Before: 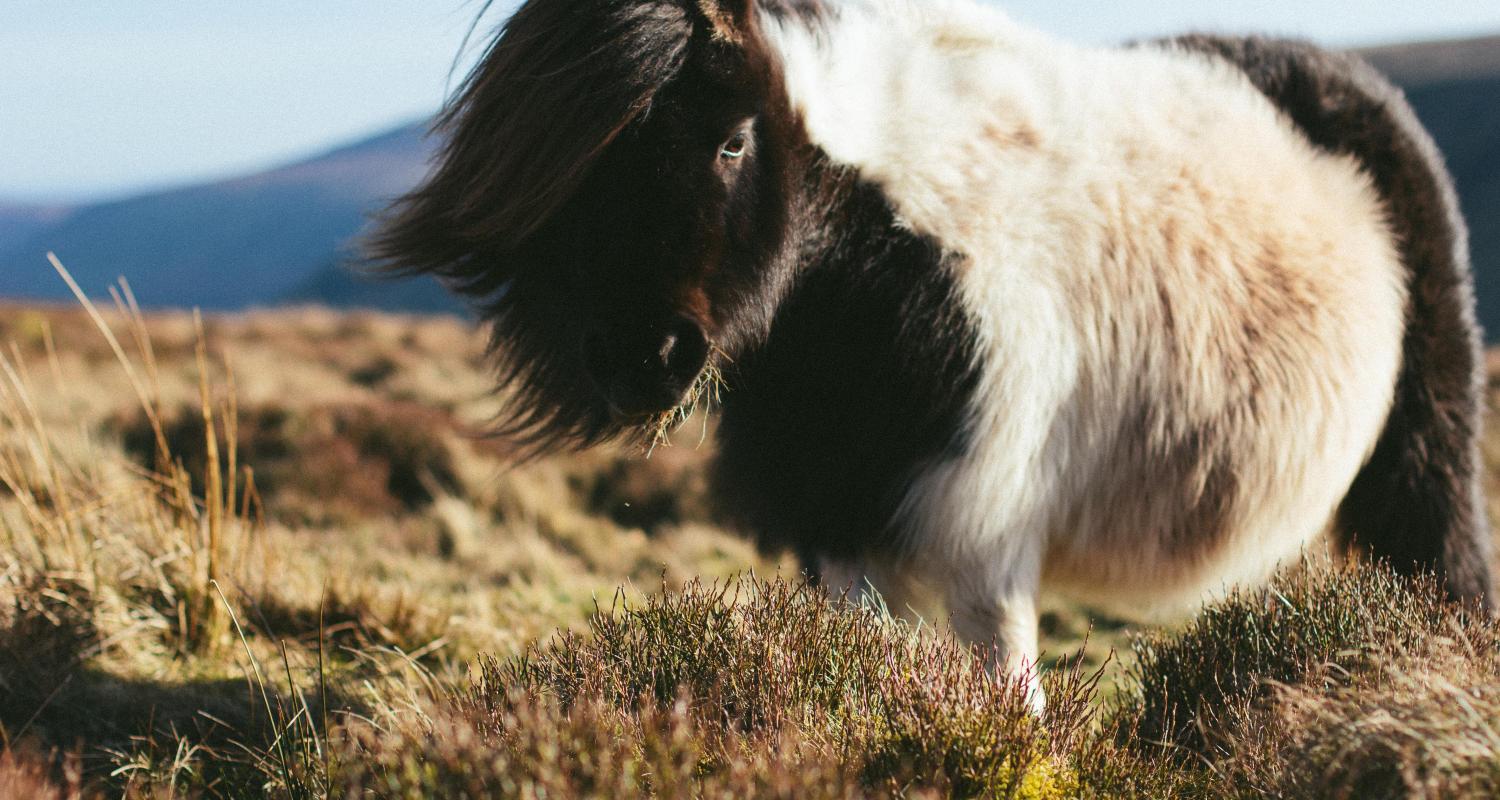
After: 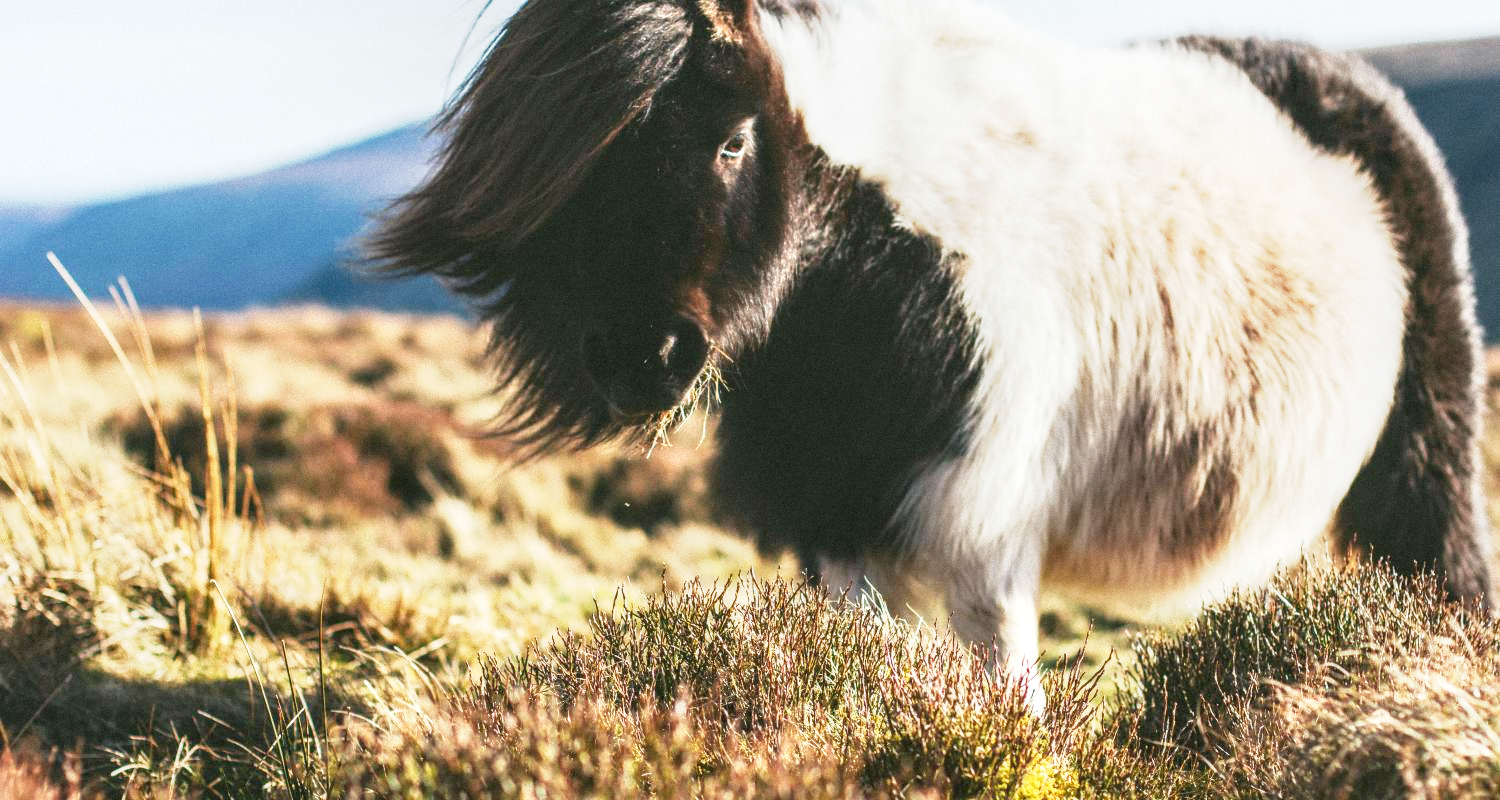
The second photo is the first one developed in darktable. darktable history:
local contrast: detail 130%
exposure: black level correction 0, exposure 0.682 EV, compensate highlight preservation false
base curve: curves: ch0 [(0, 0) (0.088, 0.125) (0.176, 0.251) (0.354, 0.501) (0.613, 0.749) (1, 0.877)], preserve colors none
